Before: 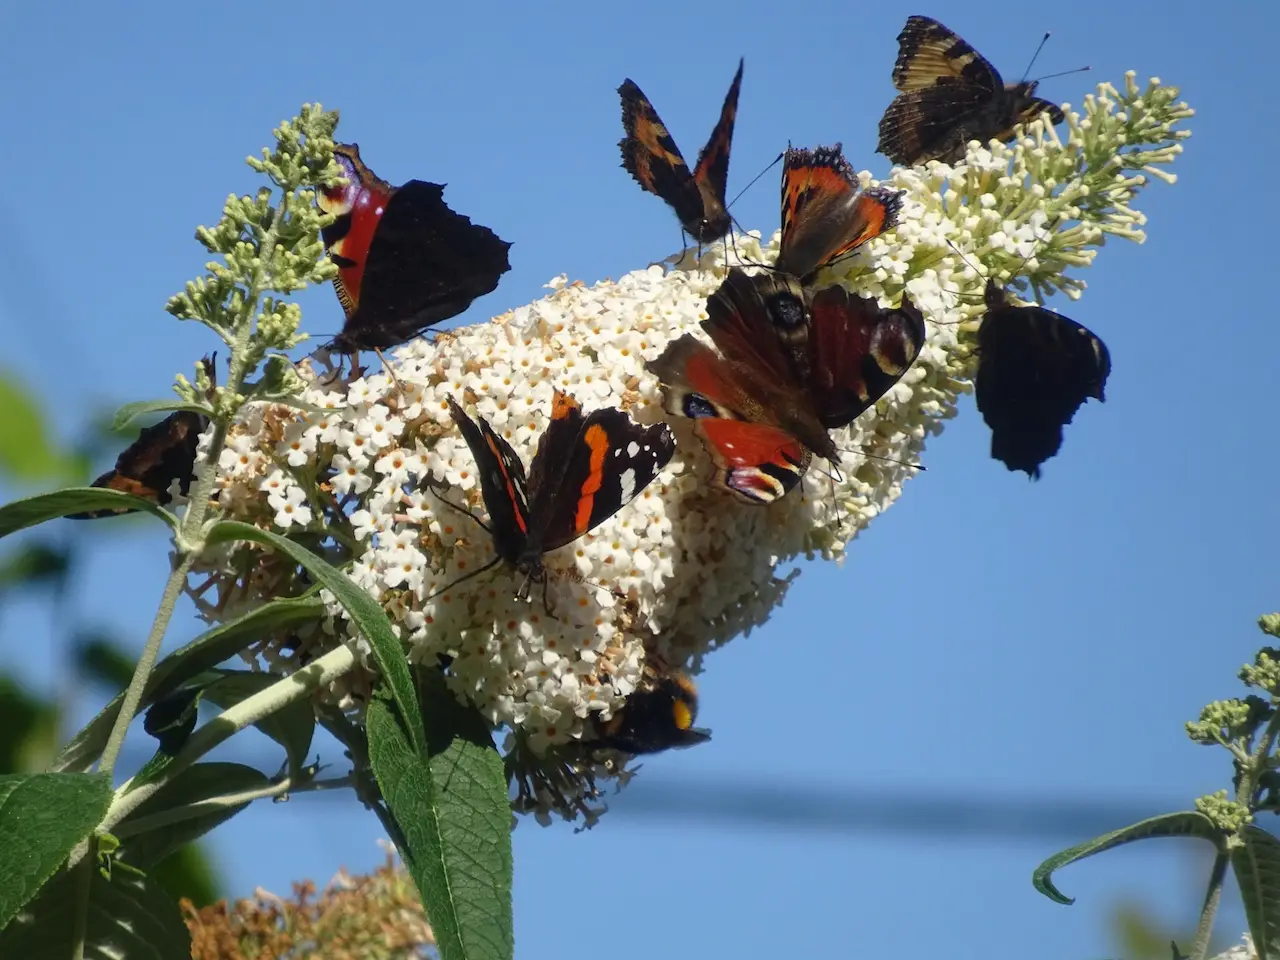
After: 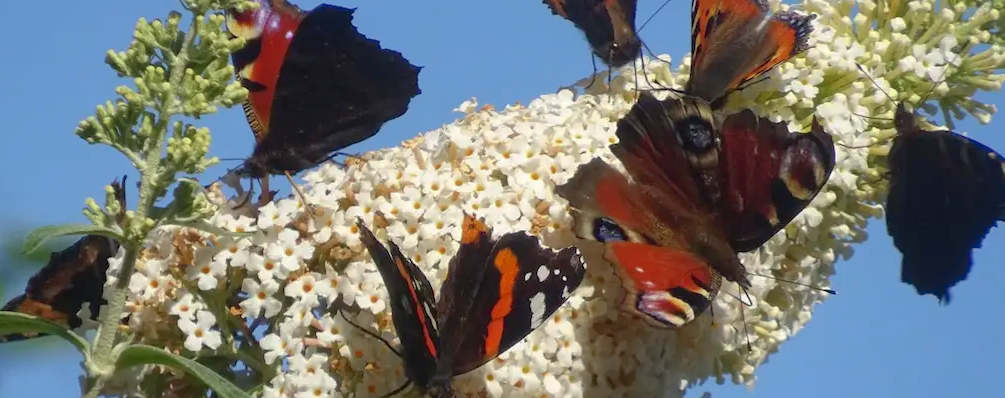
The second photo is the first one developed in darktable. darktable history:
crop: left 7.036%, top 18.398%, right 14.379%, bottom 40.043%
shadows and highlights: on, module defaults
